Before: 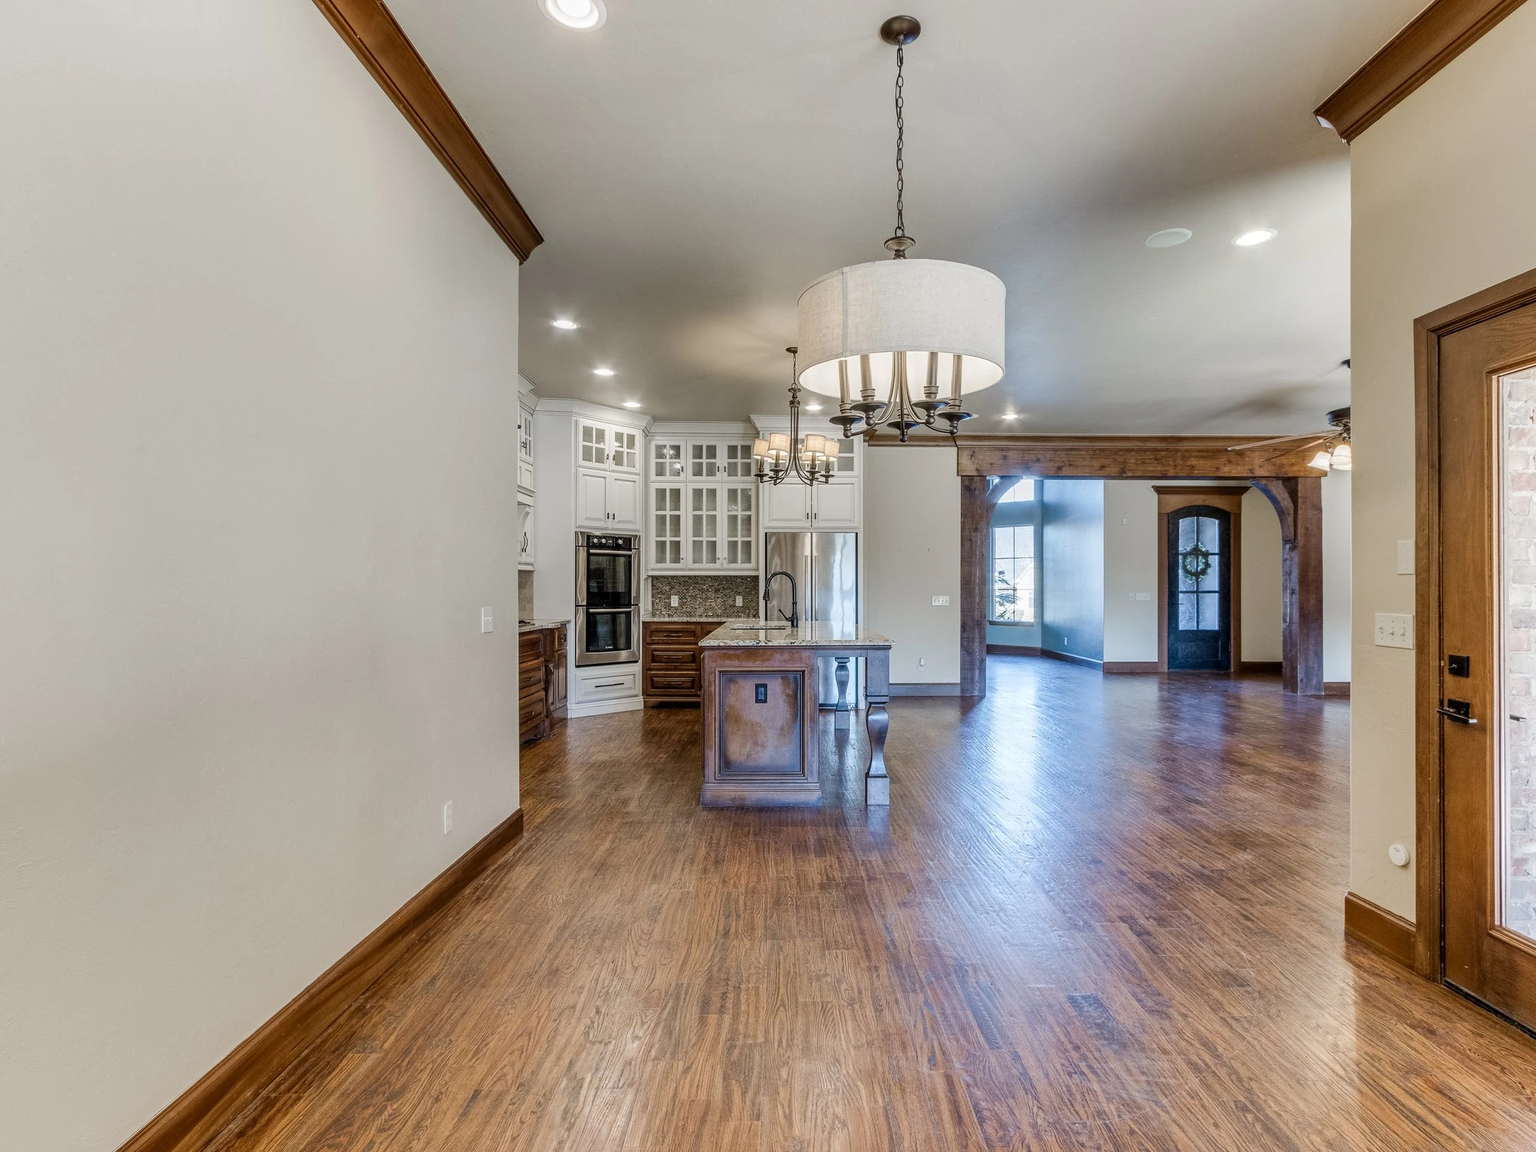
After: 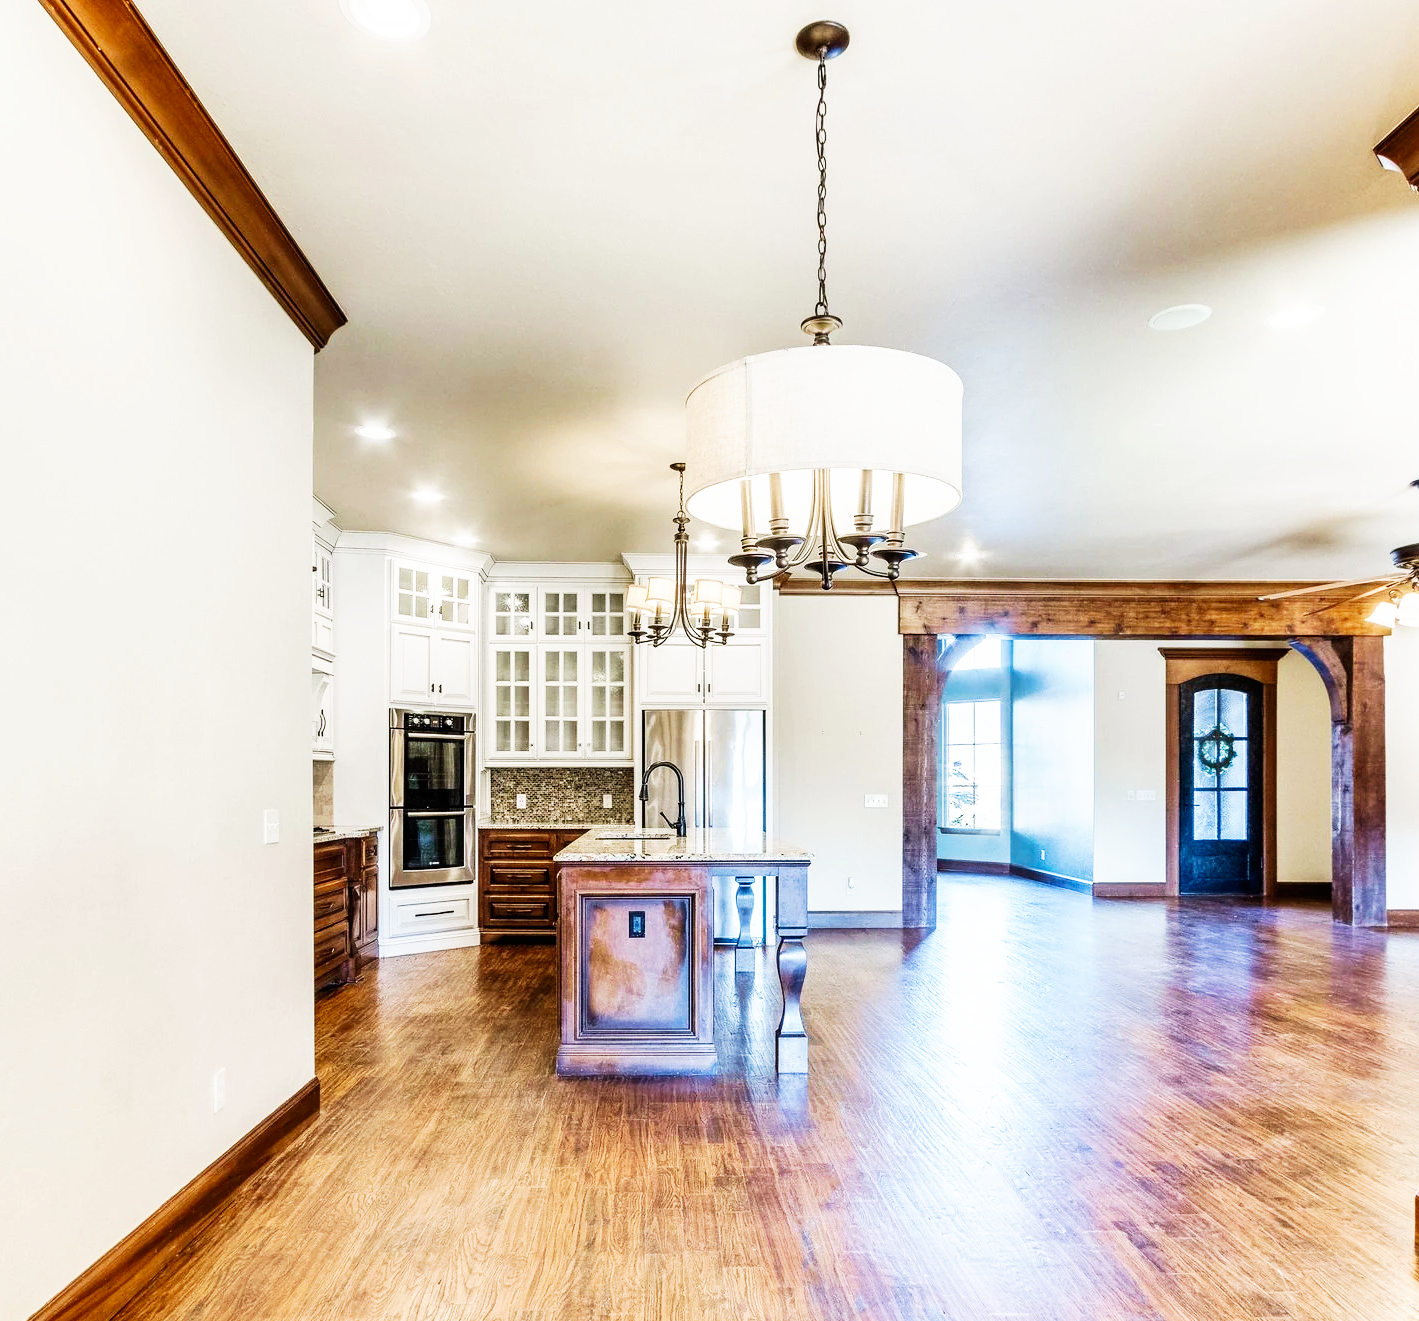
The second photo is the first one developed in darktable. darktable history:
base curve: curves: ch0 [(0, 0) (0.007, 0.004) (0.027, 0.03) (0.046, 0.07) (0.207, 0.54) (0.442, 0.872) (0.673, 0.972) (1, 1)], preserve colors none
crop: left 18.479%, right 12.2%, bottom 13.971%
velvia: on, module defaults
